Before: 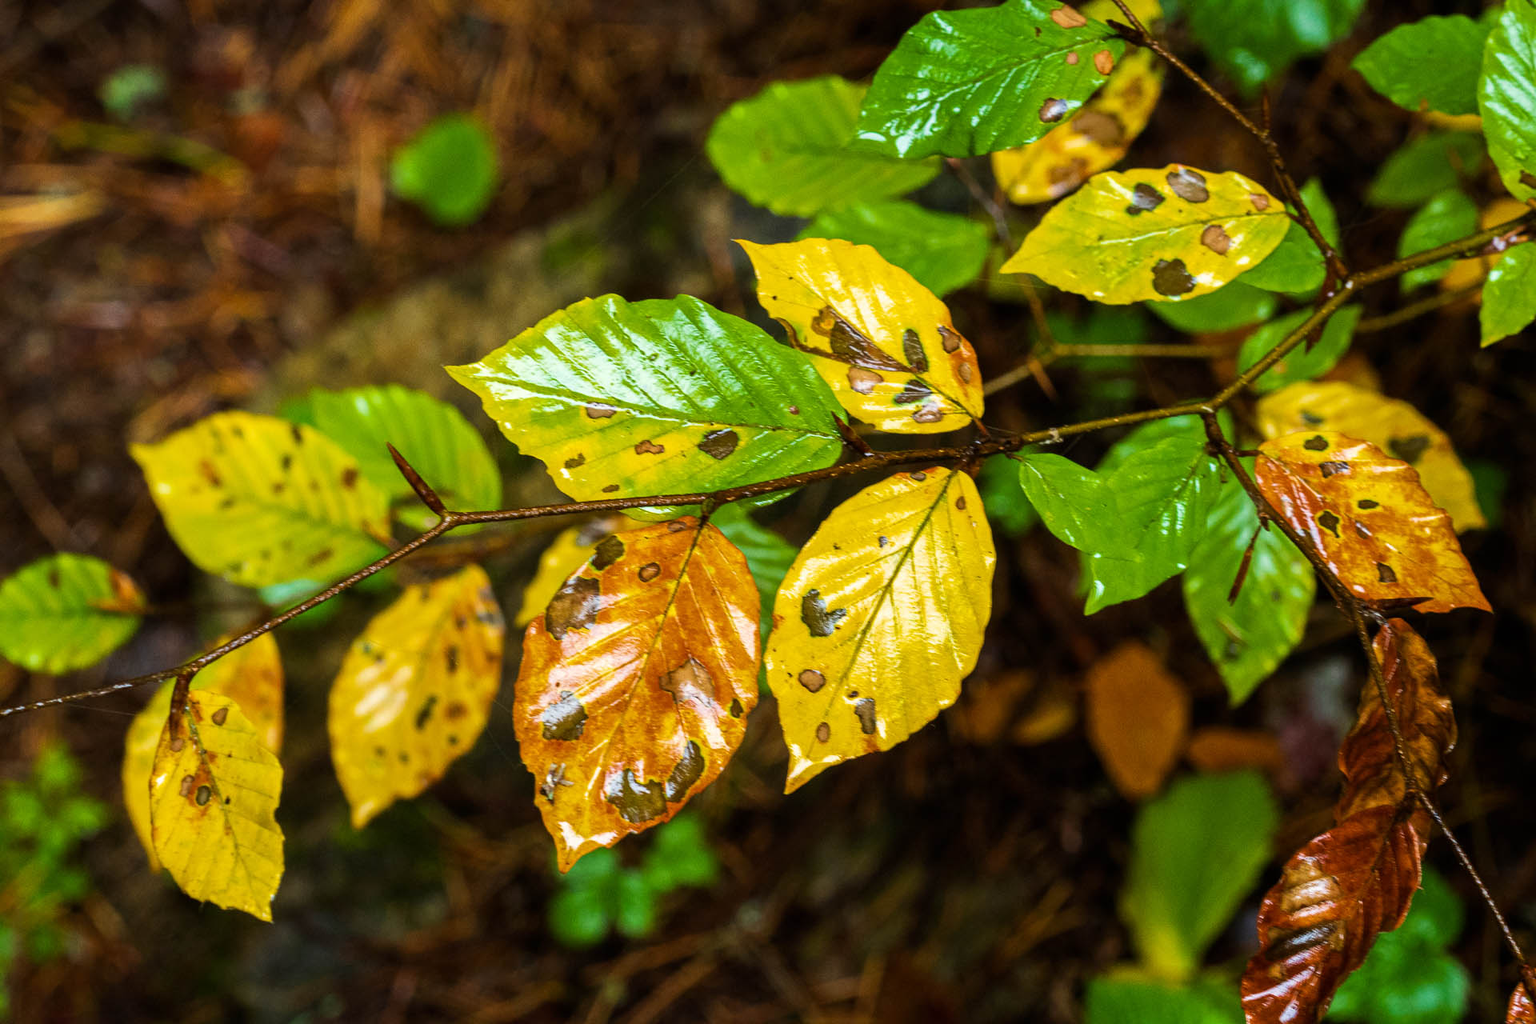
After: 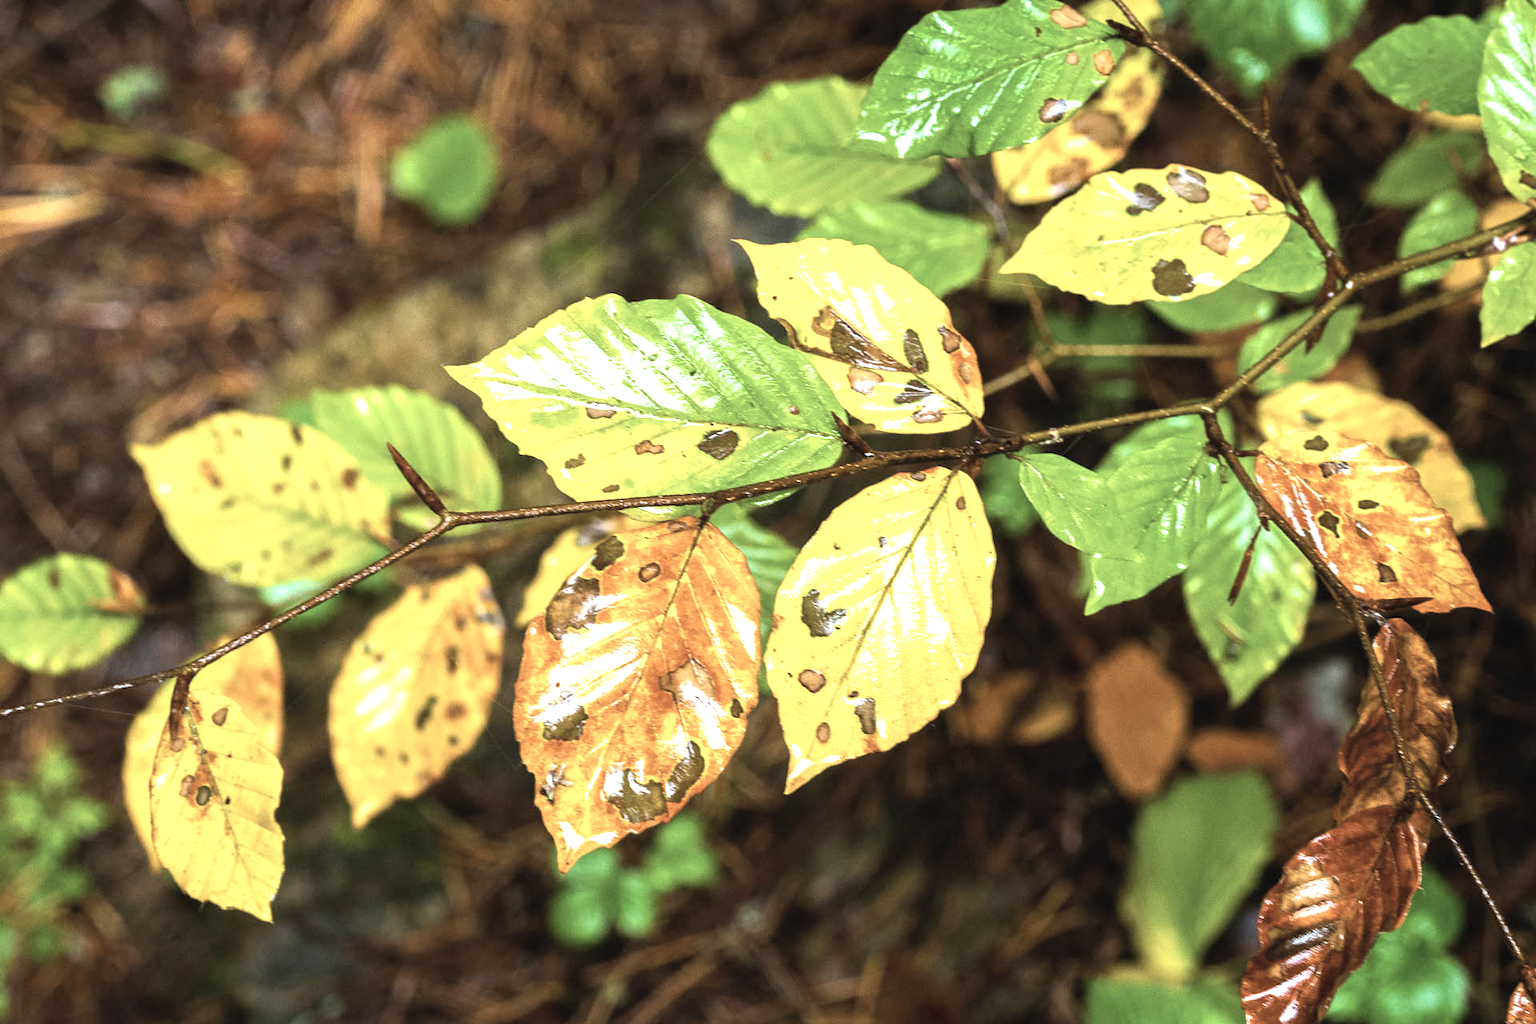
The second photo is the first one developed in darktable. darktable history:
exposure: black level correction 0, exposure 1.2 EV, compensate highlight preservation false
contrast brightness saturation: contrast -0.062, saturation -0.396
